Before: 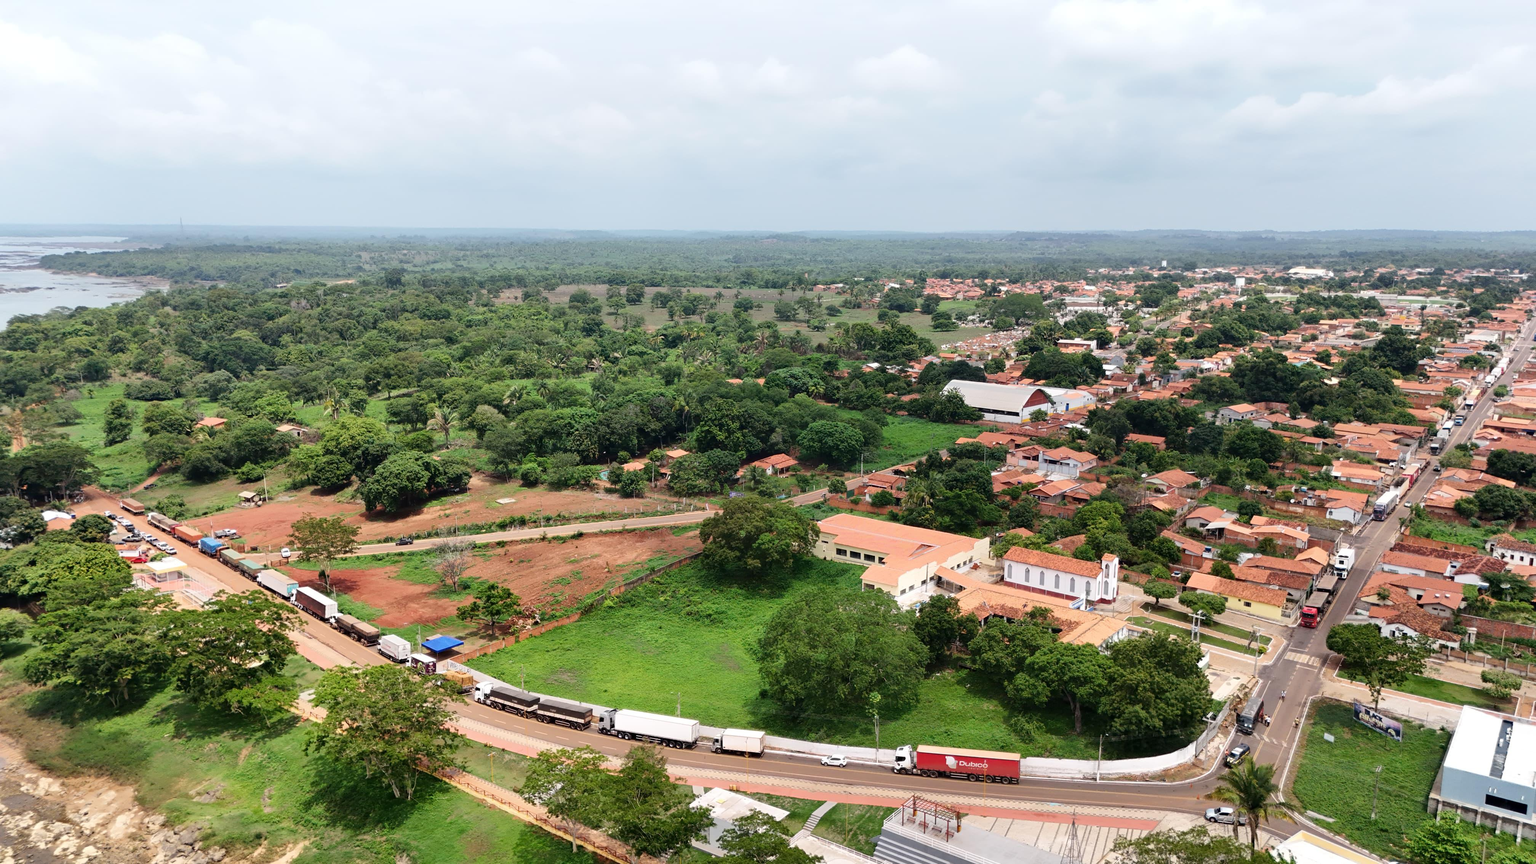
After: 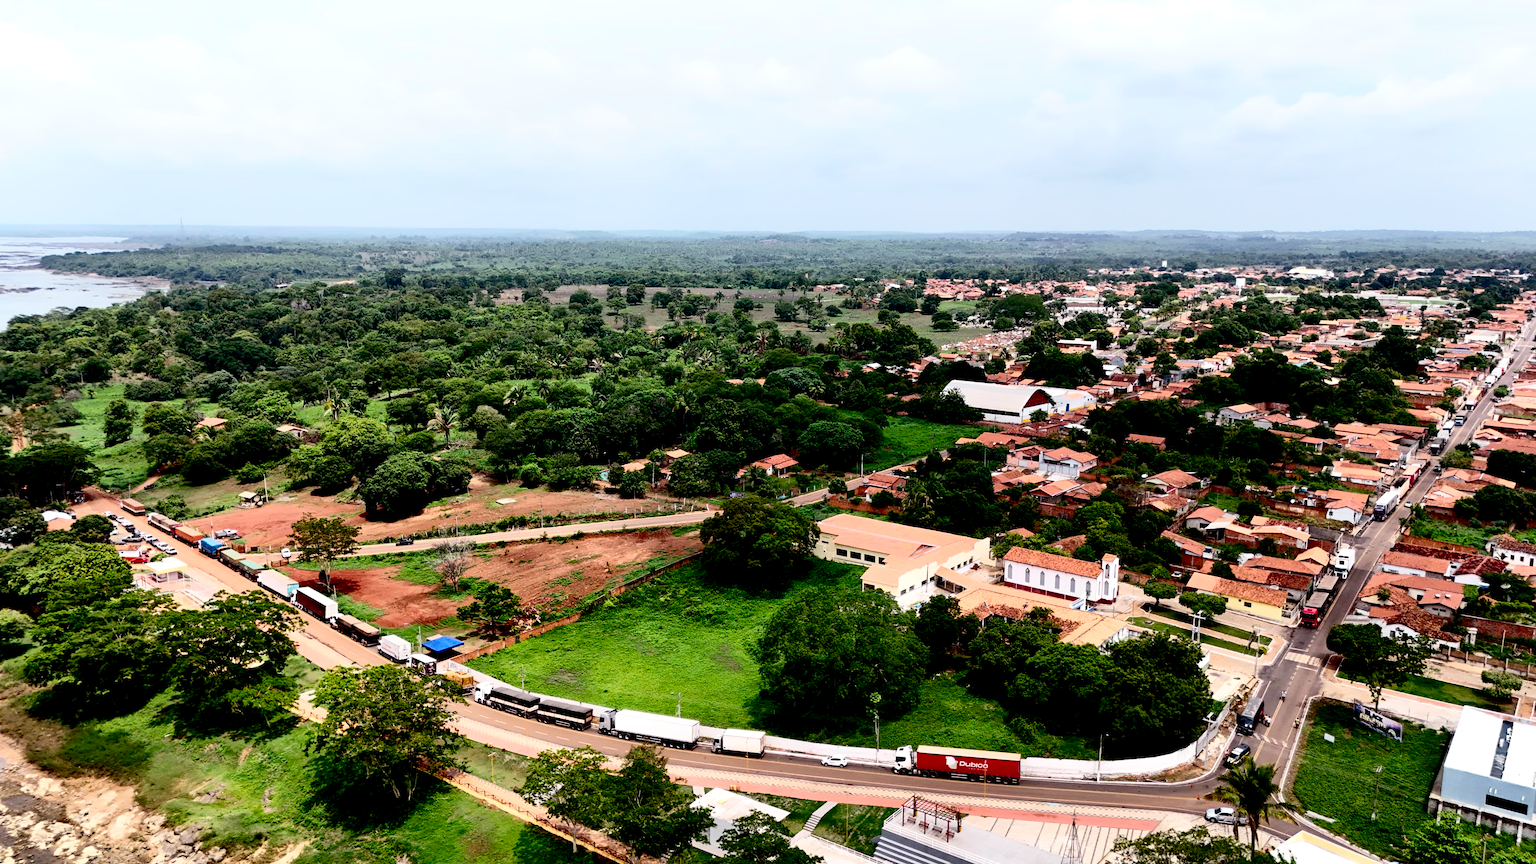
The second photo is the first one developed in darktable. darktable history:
contrast brightness saturation: contrast 0.28
exposure: black level correction 0.047, exposure 0.013 EV, compensate highlight preservation false
color balance: gamma [0.9, 0.988, 0.975, 1.025], gain [1.05, 1, 1, 1]
